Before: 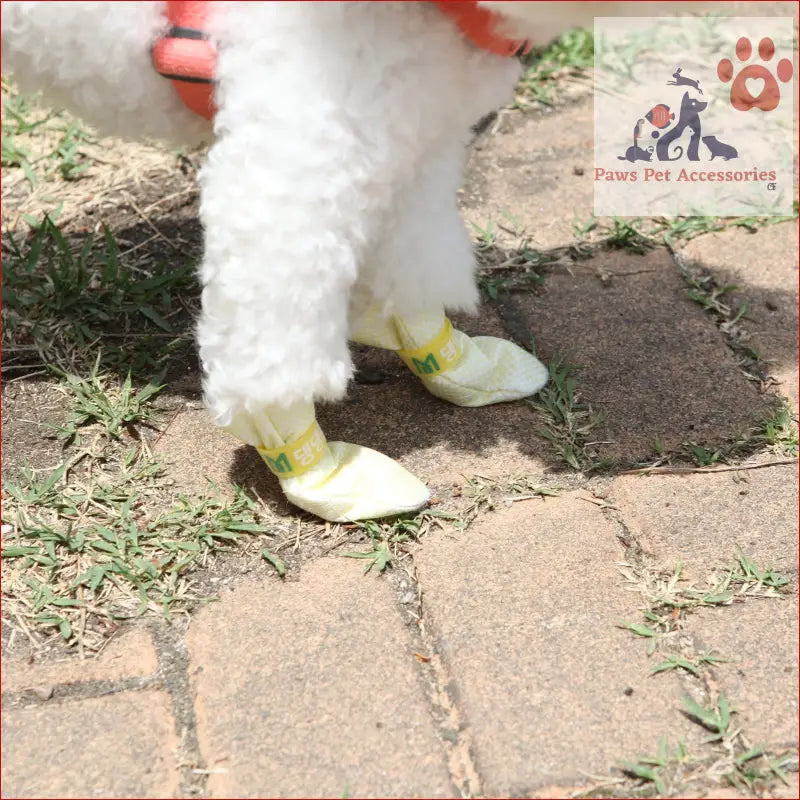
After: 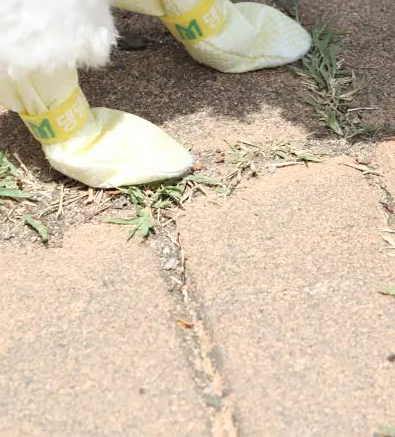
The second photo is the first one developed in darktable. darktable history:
contrast brightness saturation: brightness 0.15
sharpen: amount 0.2
crop: left 29.672%, top 41.786%, right 20.851%, bottom 3.487%
